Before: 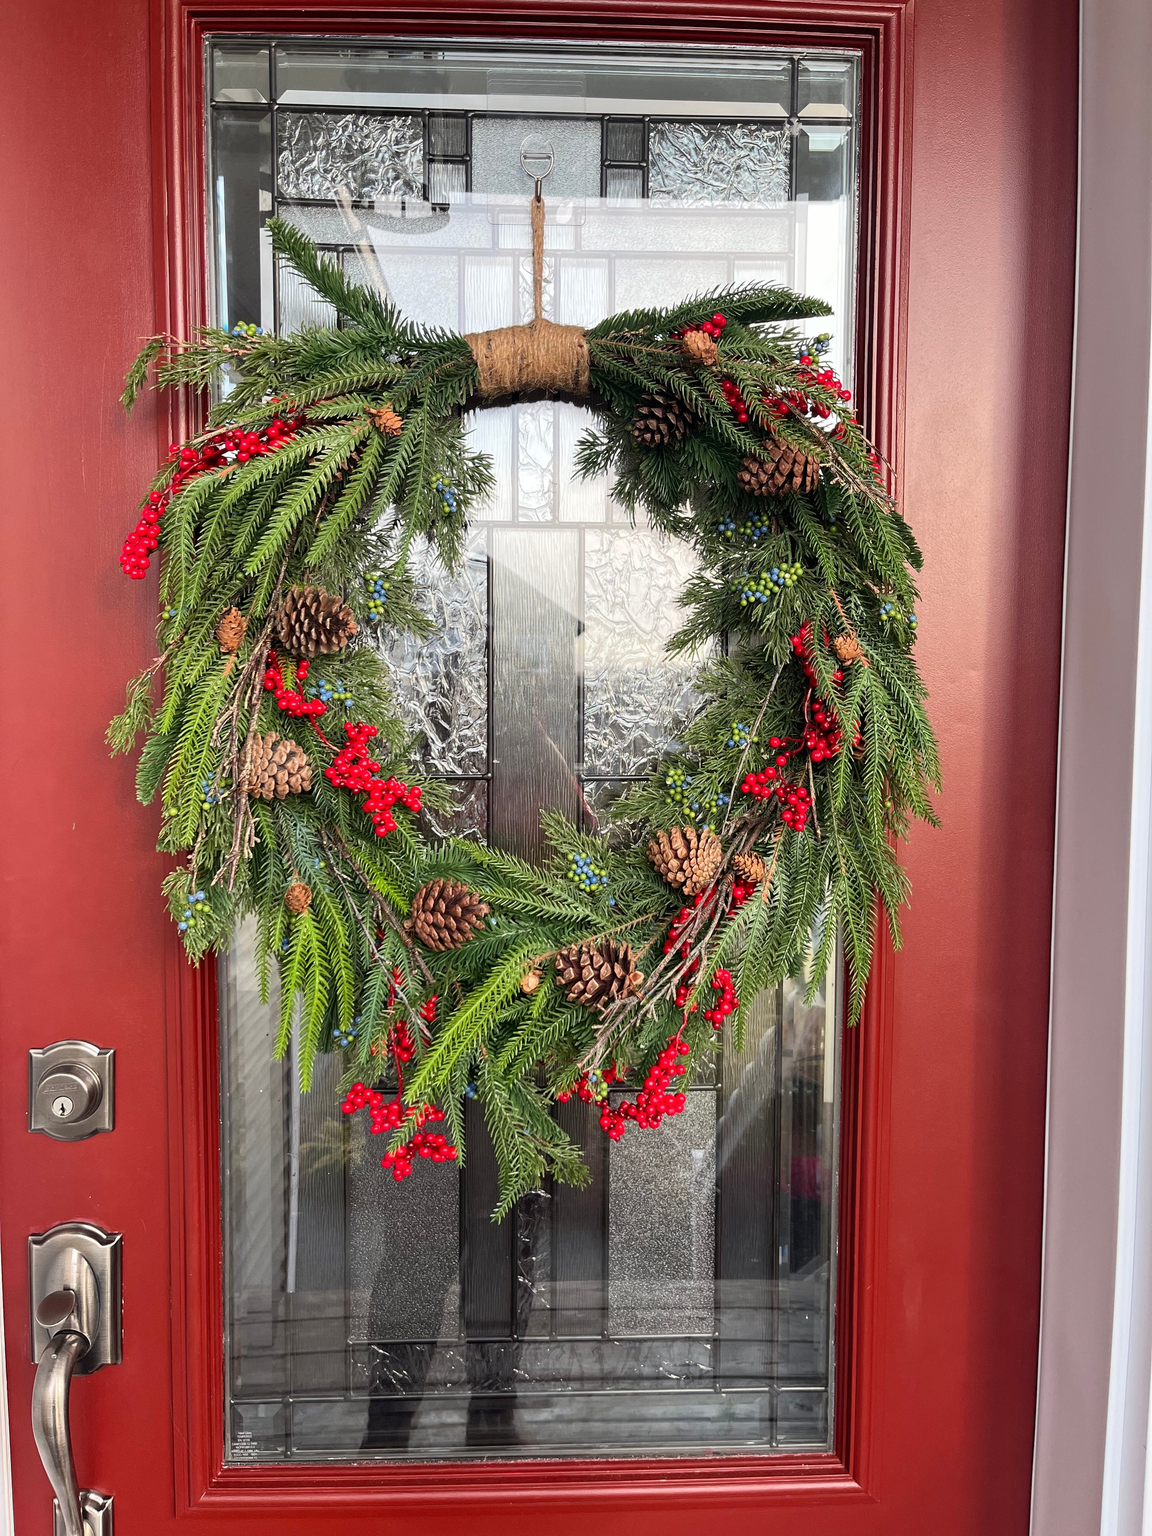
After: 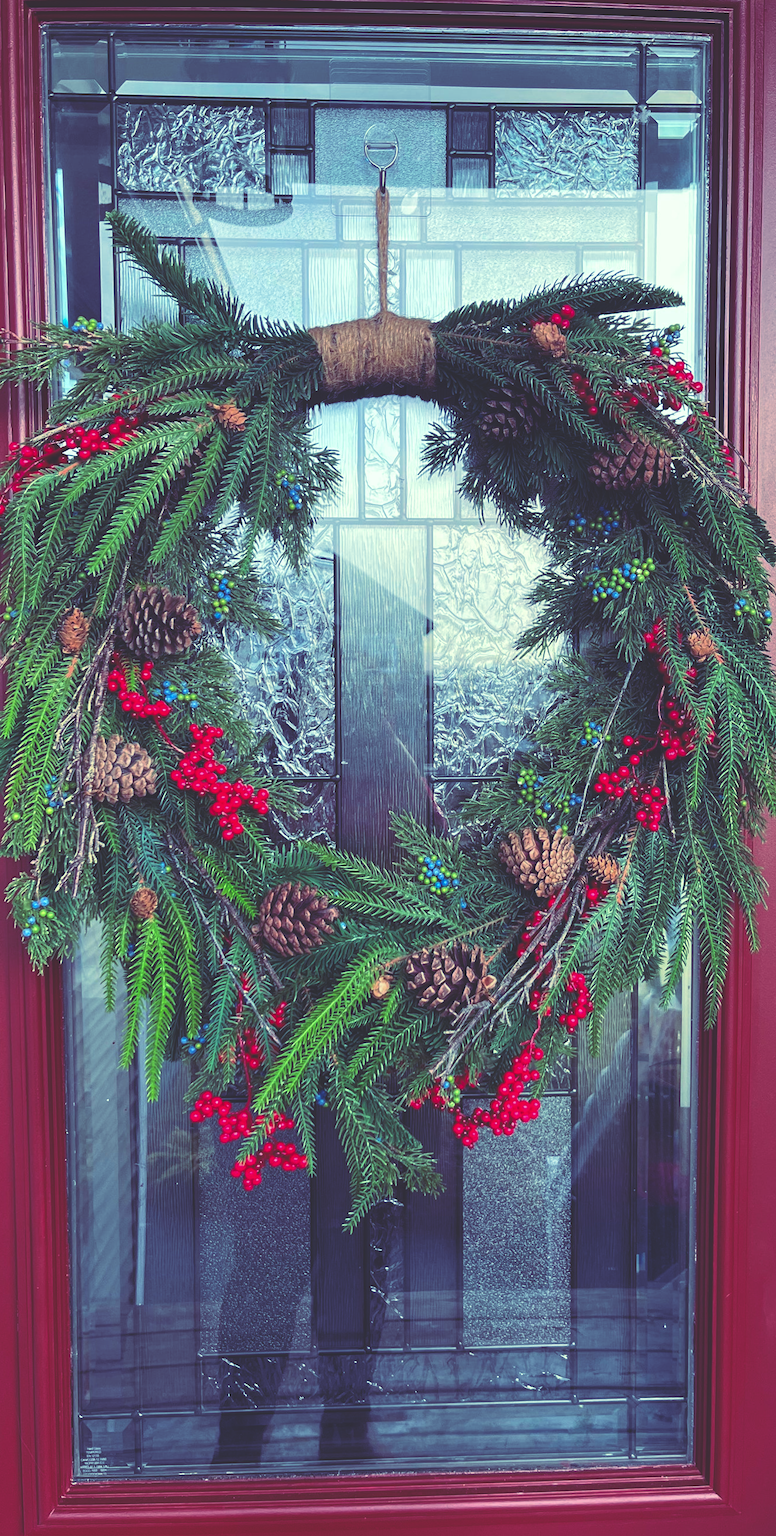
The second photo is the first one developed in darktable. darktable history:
color correction: highlights a* 3.22, highlights b* 1.93, saturation 1.19
rotate and perspective: rotation -0.45°, automatic cropping original format, crop left 0.008, crop right 0.992, crop top 0.012, crop bottom 0.988
crop and rotate: left 13.537%, right 19.796%
rgb curve: curves: ch0 [(0, 0.186) (0.314, 0.284) (0.576, 0.466) (0.805, 0.691) (0.936, 0.886)]; ch1 [(0, 0.186) (0.314, 0.284) (0.581, 0.534) (0.771, 0.746) (0.936, 0.958)]; ch2 [(0, 0.216) (0.275, 0.39) (1, 1)], mode RGB, independent channels, compensate middle gray true, preserve colors none
